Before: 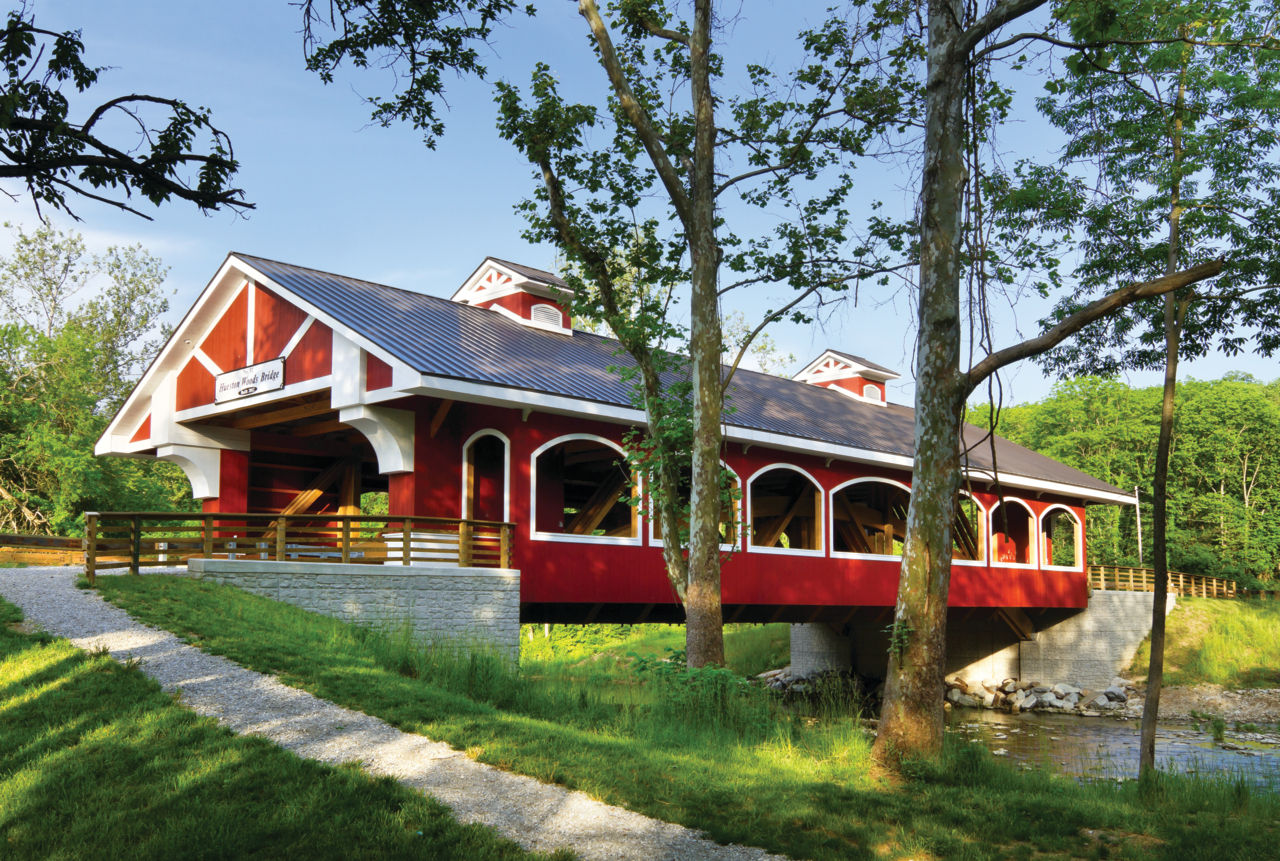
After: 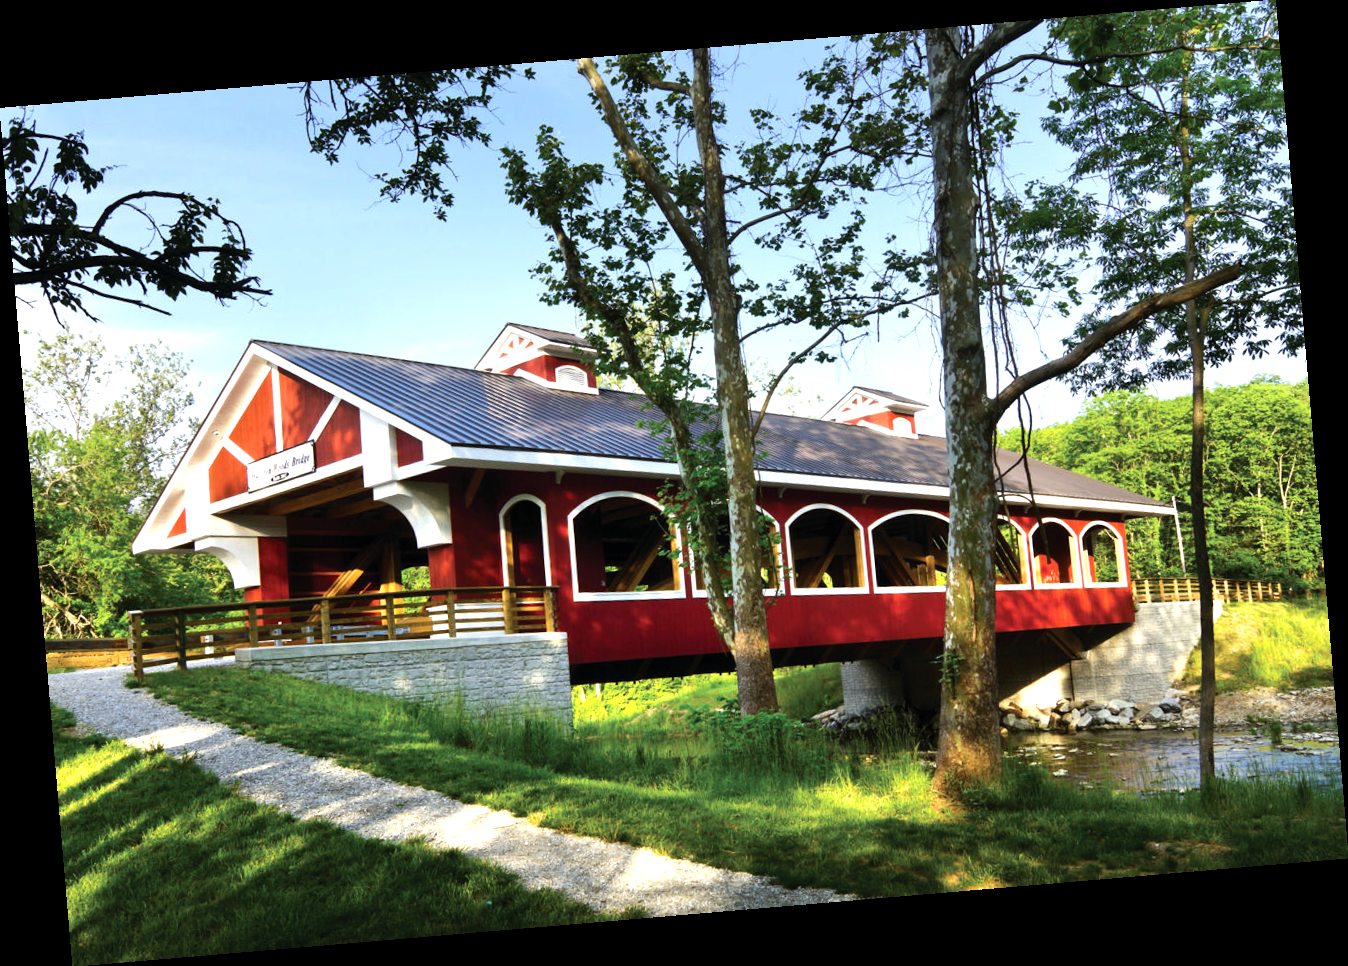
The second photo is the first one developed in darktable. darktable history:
rotate and perspective: rotation -4.86°, automatic cropping off
tone equalizer: -8 EV -0.75 EV, -7 EV -0.7 EV, -6 EV -0.6 EV, -5 EV -0.4 EV, -3 EV 0.4 EV, -2 EV 0.6 EV, -1 EV 0.7 EV, +0 EV 0.75 EV, edges refinement/feathering 500, mask exposure compensation -1.57 EV, preserve details no
